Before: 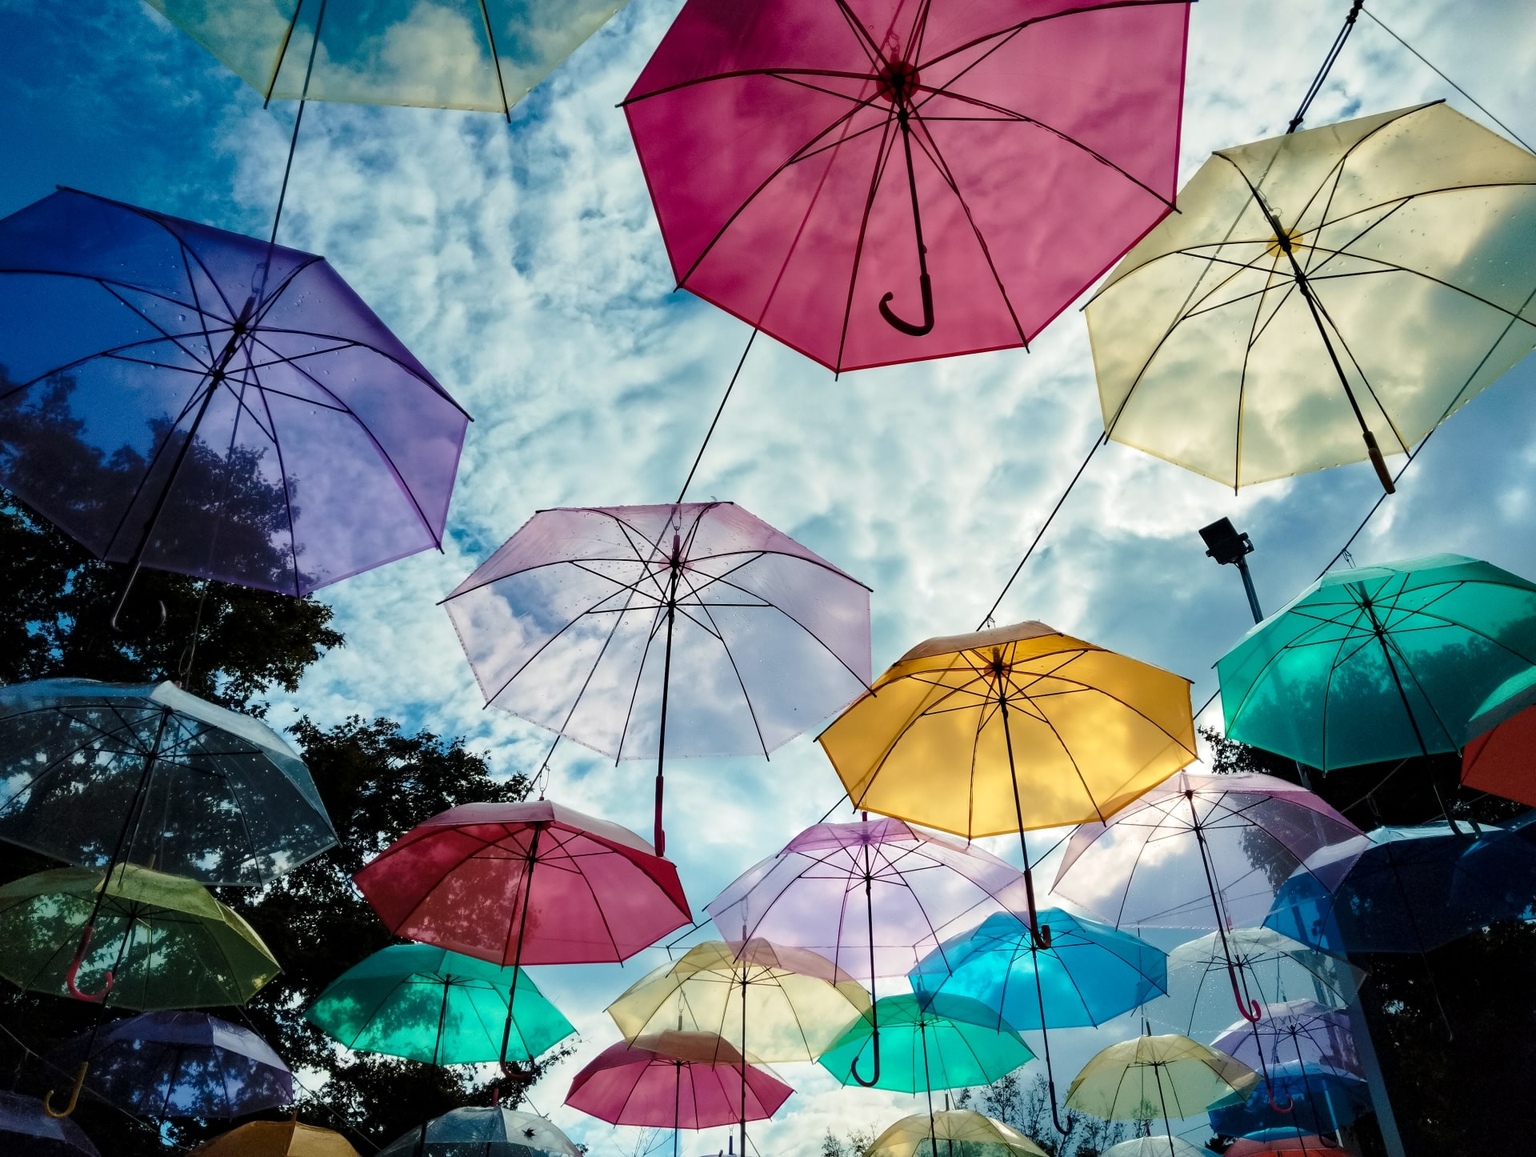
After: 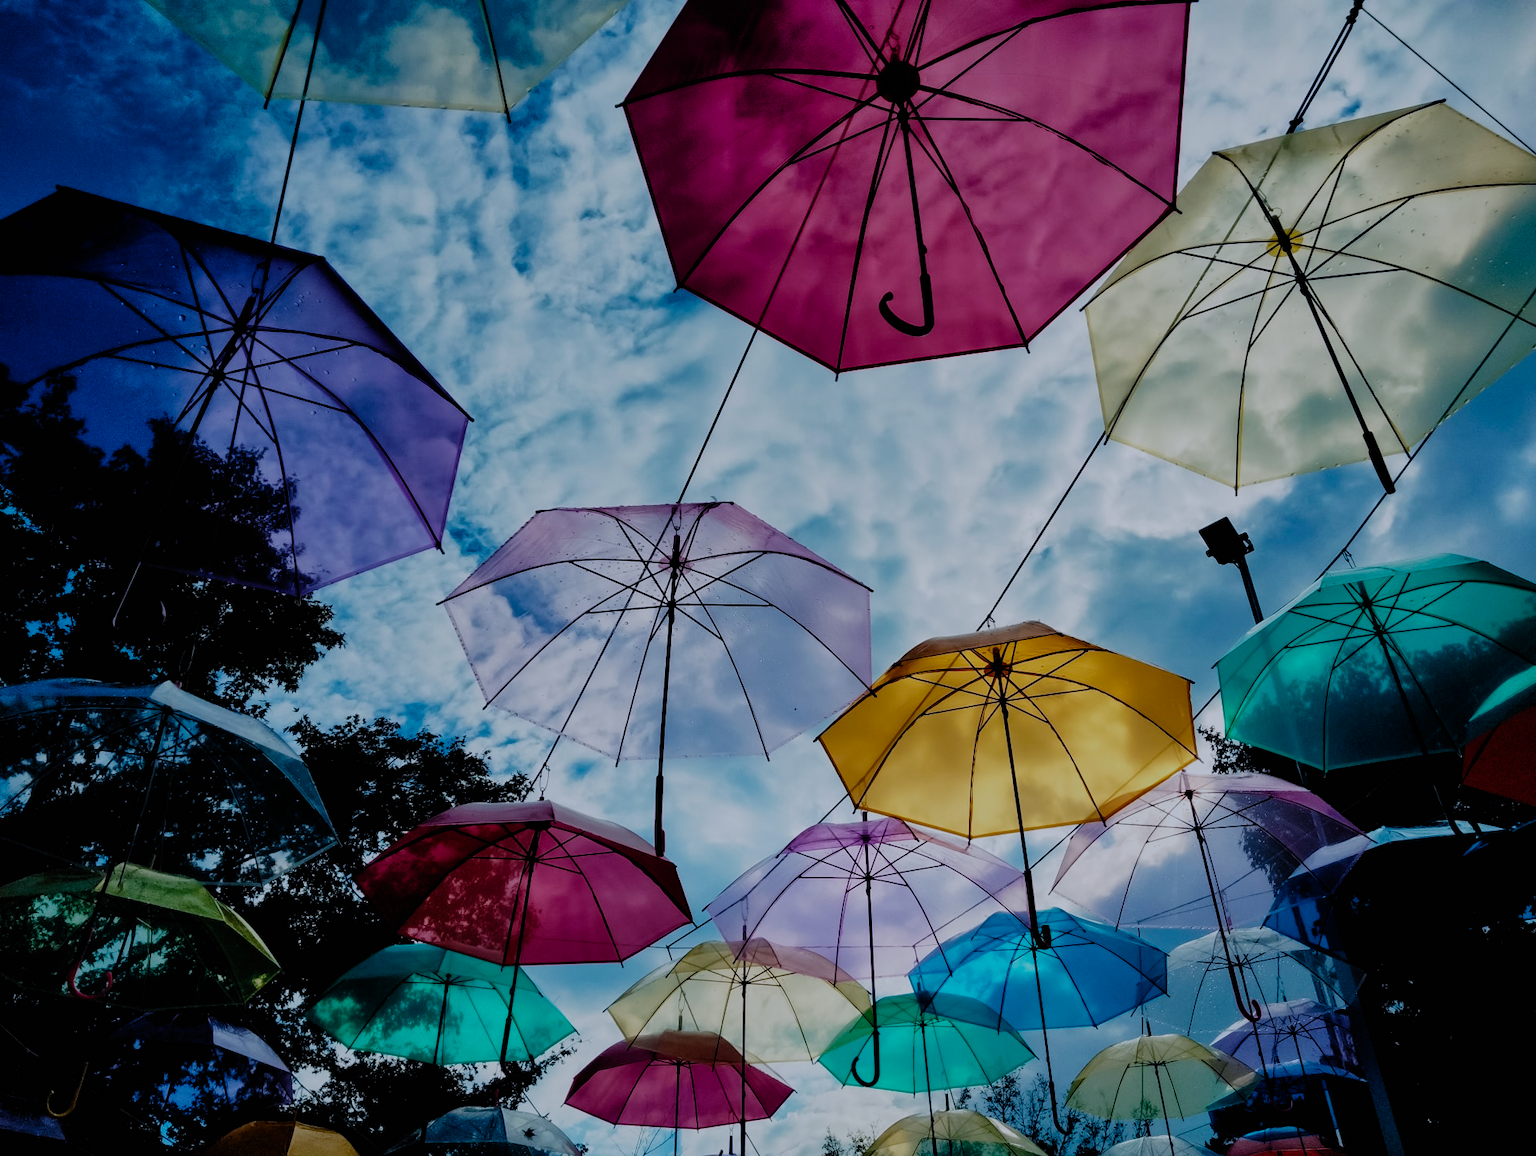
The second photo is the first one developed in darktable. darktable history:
filmic rgb: black relative exposure -5.04 EV, white relative exposure 3.95 EV, threshold 3 EV, hardness 2.89, contrast 1.301, add noise in highlights 0.001, preserve chrominance no, color science v3 (2019), use custom middle-gray values true, contrast in highlights soft, enable highlight reconstruction true
tone equalizer: -8 EV -0.038 EV, -7 EV 0.04 EV, -6 EV -0.007 EV, -5 EV 0.004 EV, -4 EV -0.047 EV, -3 EV -0.233 EV, -2 EV -0.65 EV, -1 EV -0.962 EV, +0 EV -0.991 EV
color calibration: illuminant as shot in camera, x 0.37, y 0.382, temperature 4318.55 K
